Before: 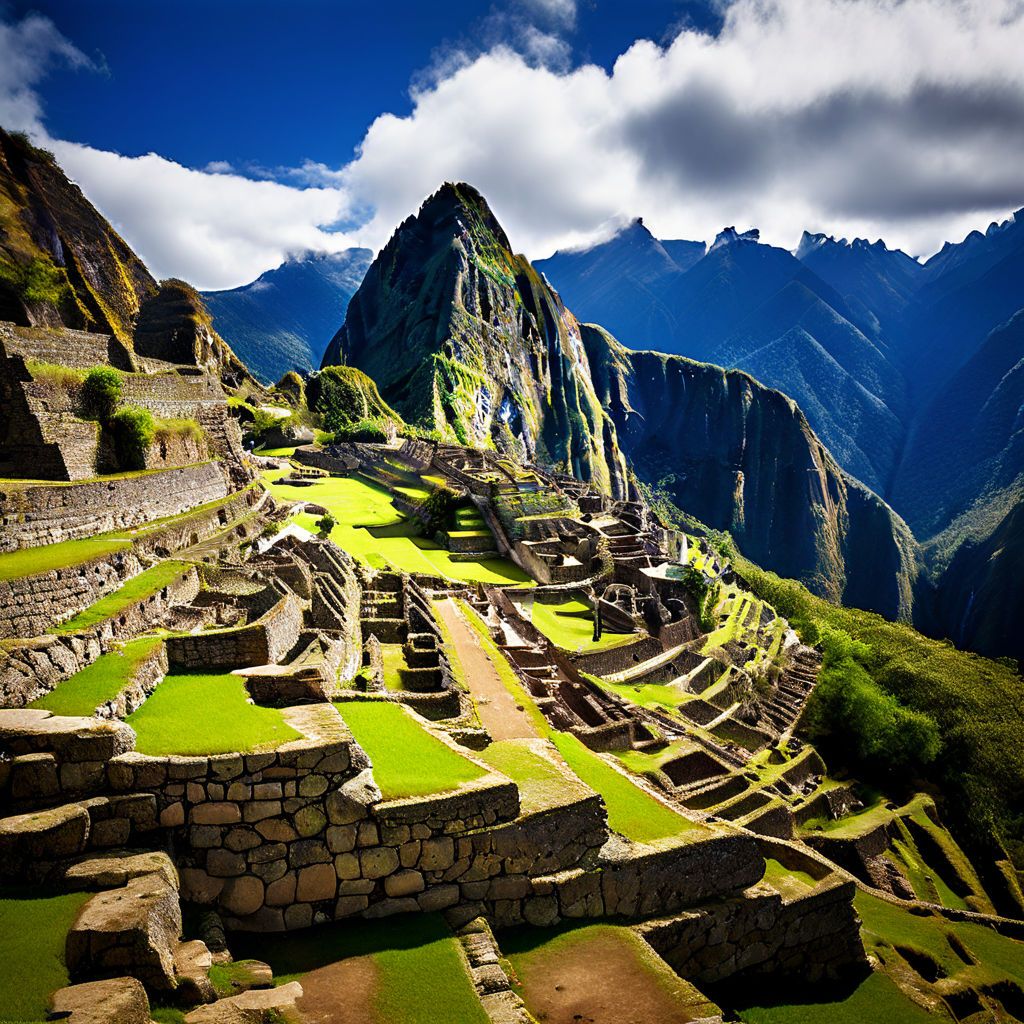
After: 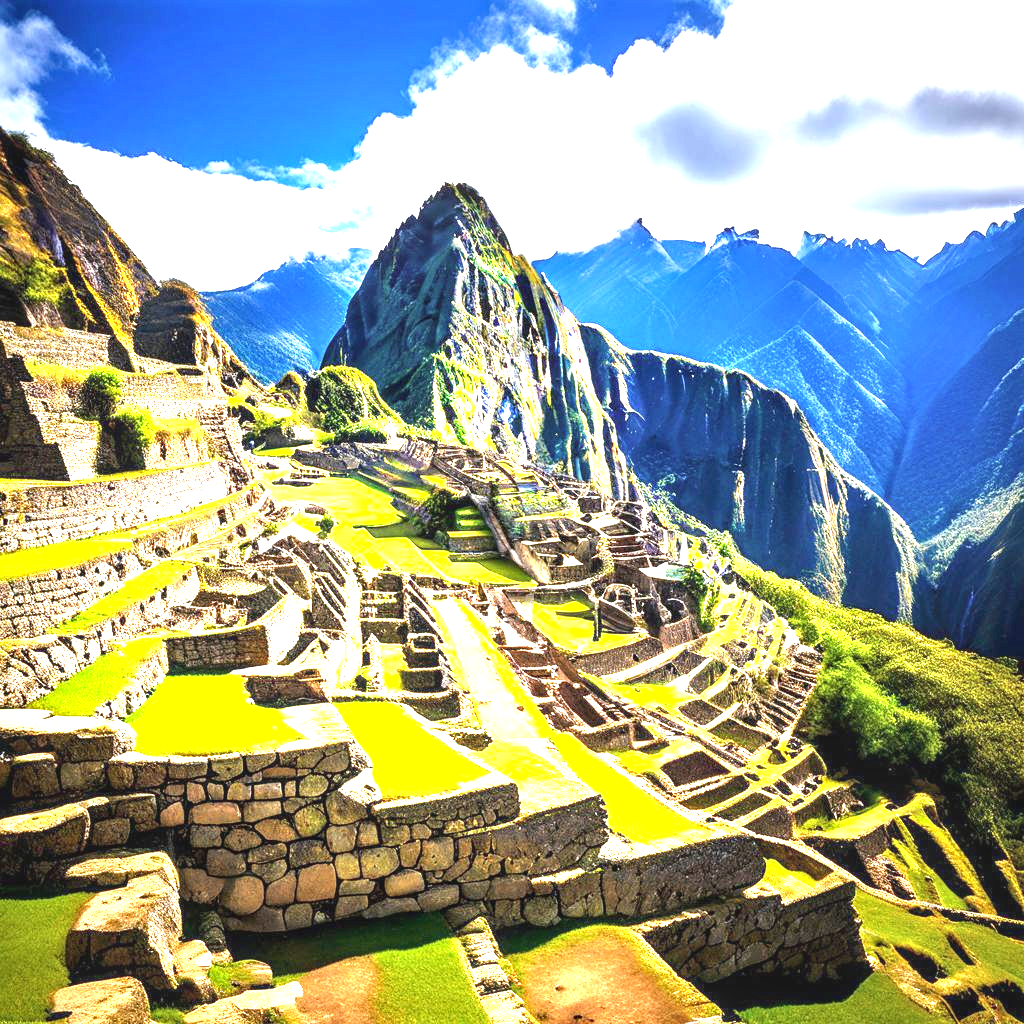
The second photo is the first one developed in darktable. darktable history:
local contrast: on, module defaults
exposure: black level correction 0, exposure 2.111 EV, compensate exposure bias true, compensate highlight preservation false
